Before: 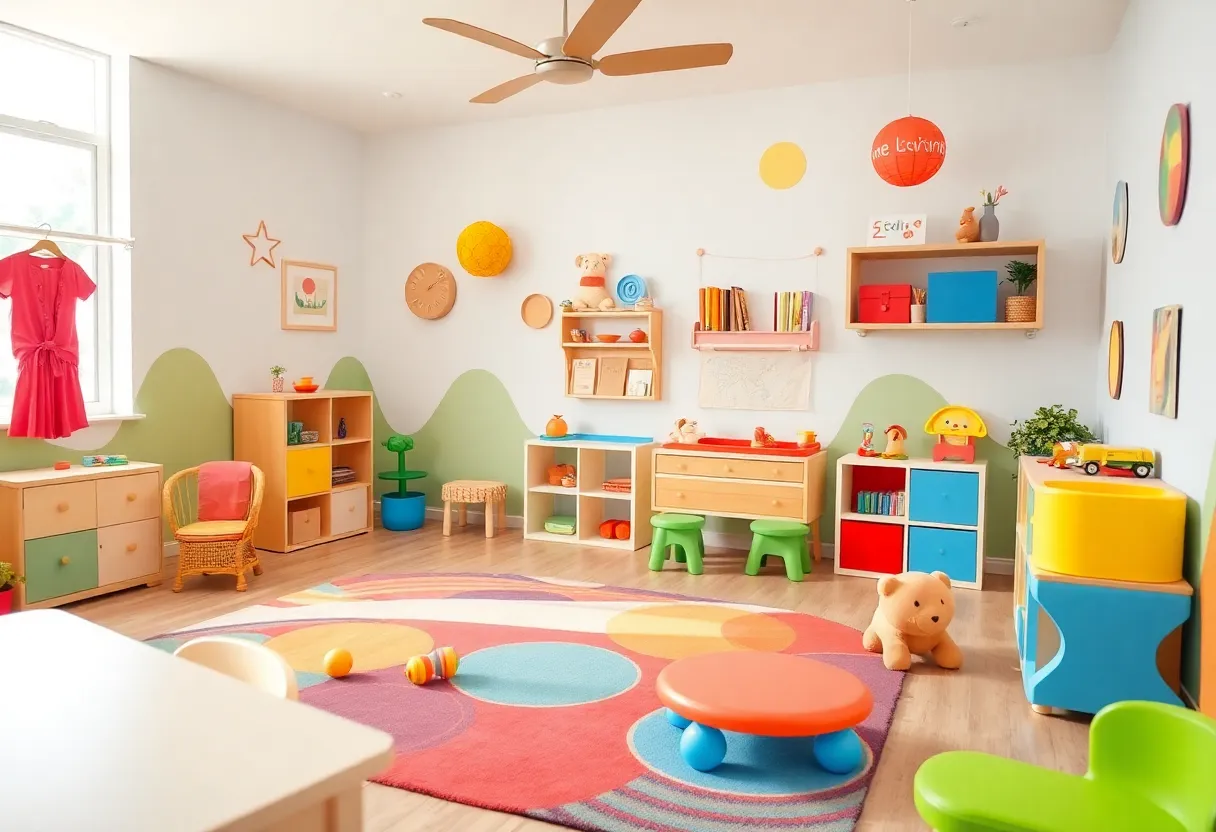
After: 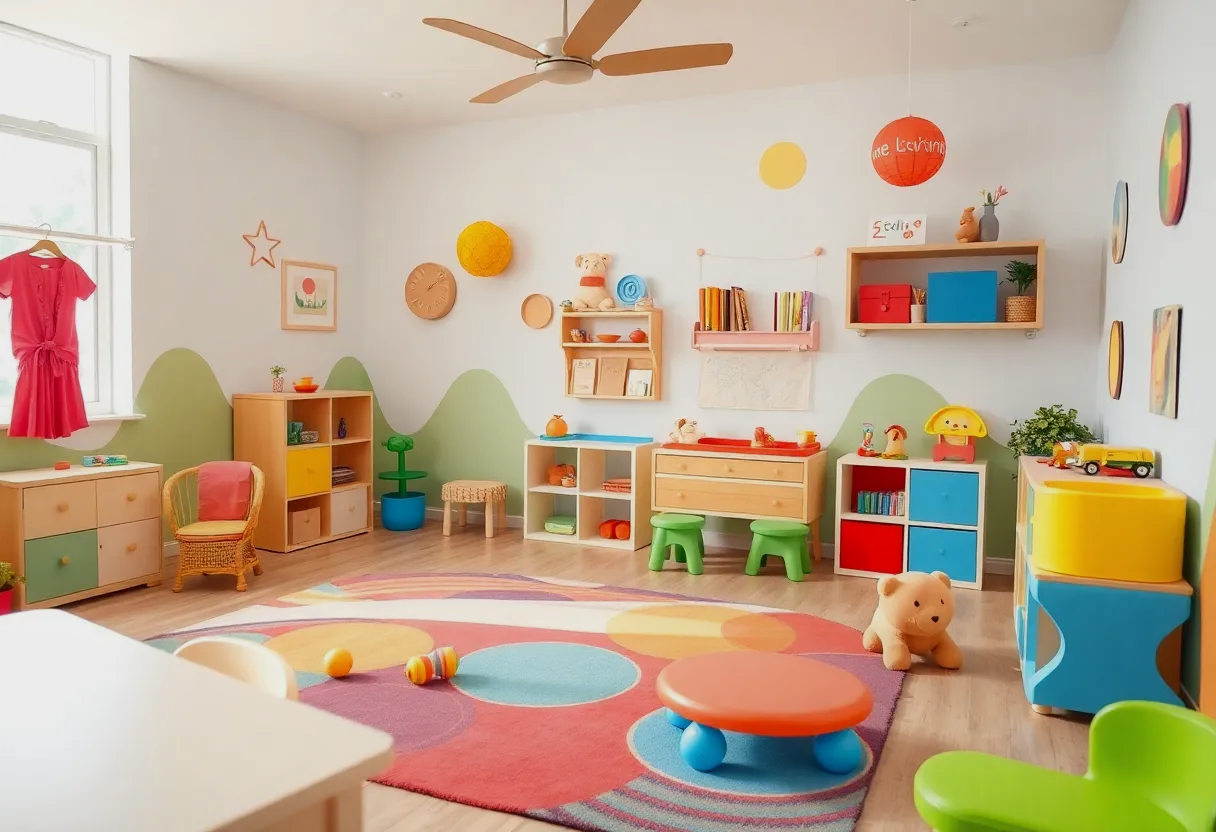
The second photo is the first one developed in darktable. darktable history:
tone equalizer: -8 EV 0.214 EV, -7 EV 0.381 EV, -6 EV 0.435 EV, -5 EV 0.242 EV, -3 EV -0.275 EV, -2 EV -0.441 EV, -1 EV -0.399 EV, +0 EV -0.257 EV, mask exposure compensation -0.514 EV
contrast brightness saturation: contrast 0.053
